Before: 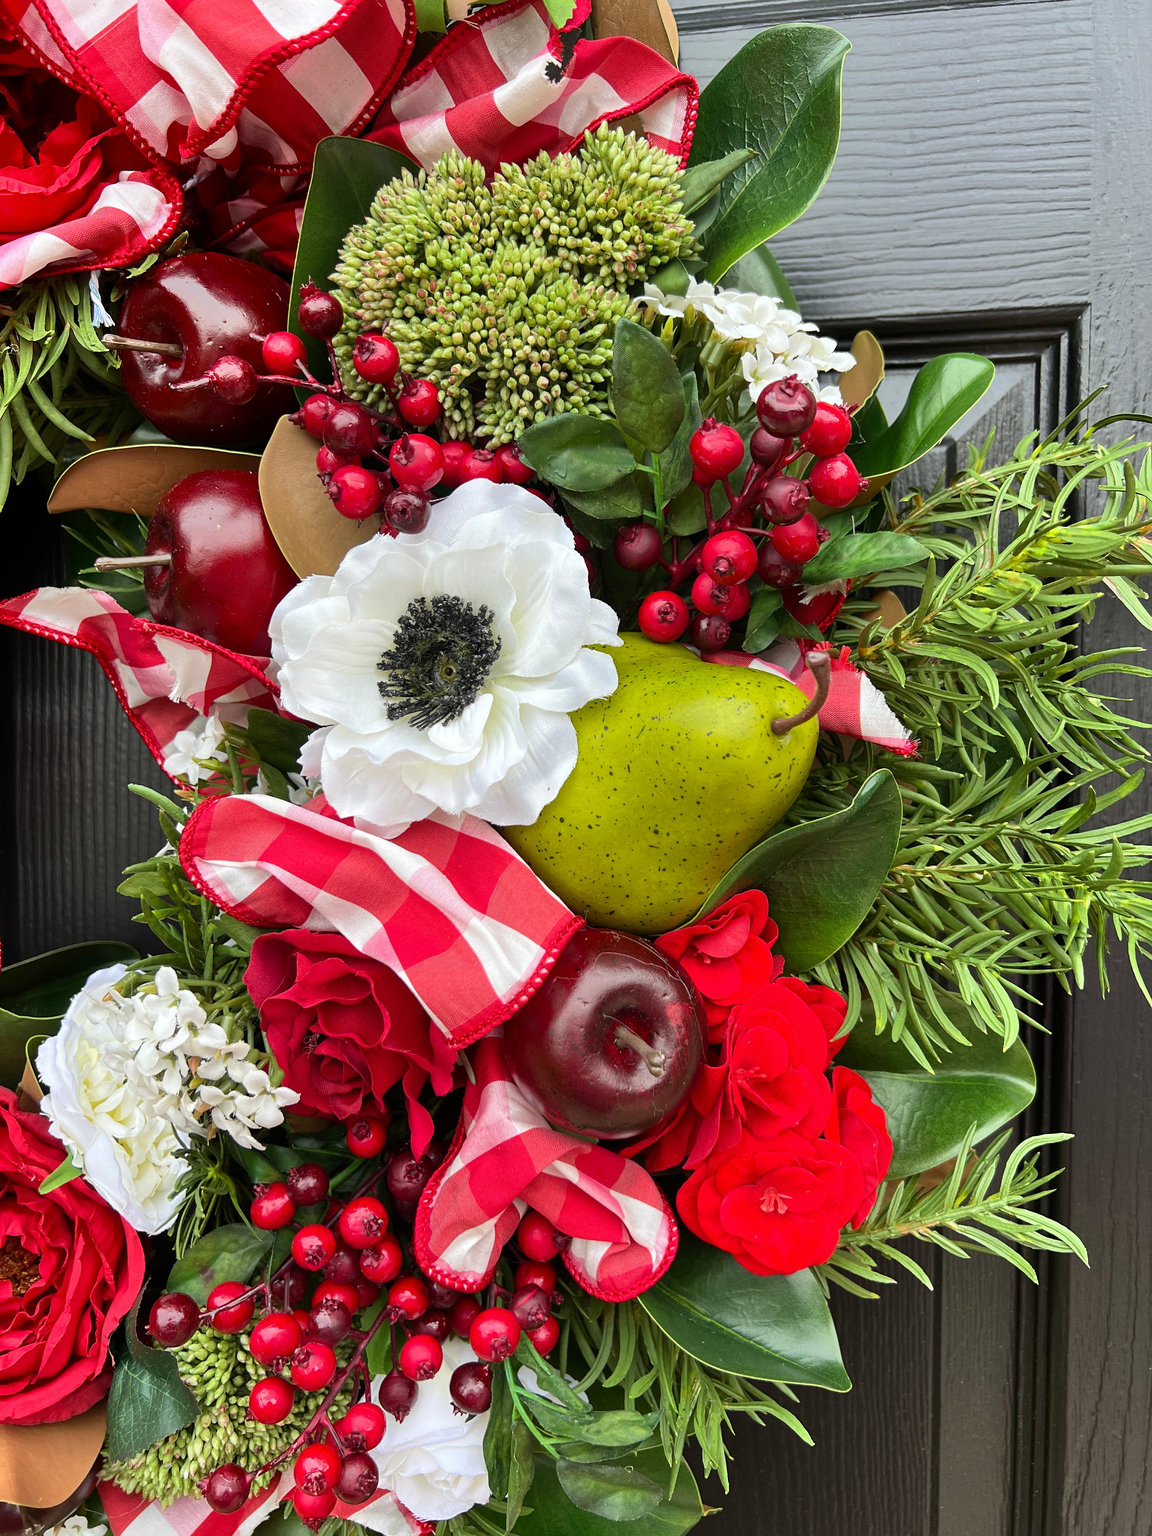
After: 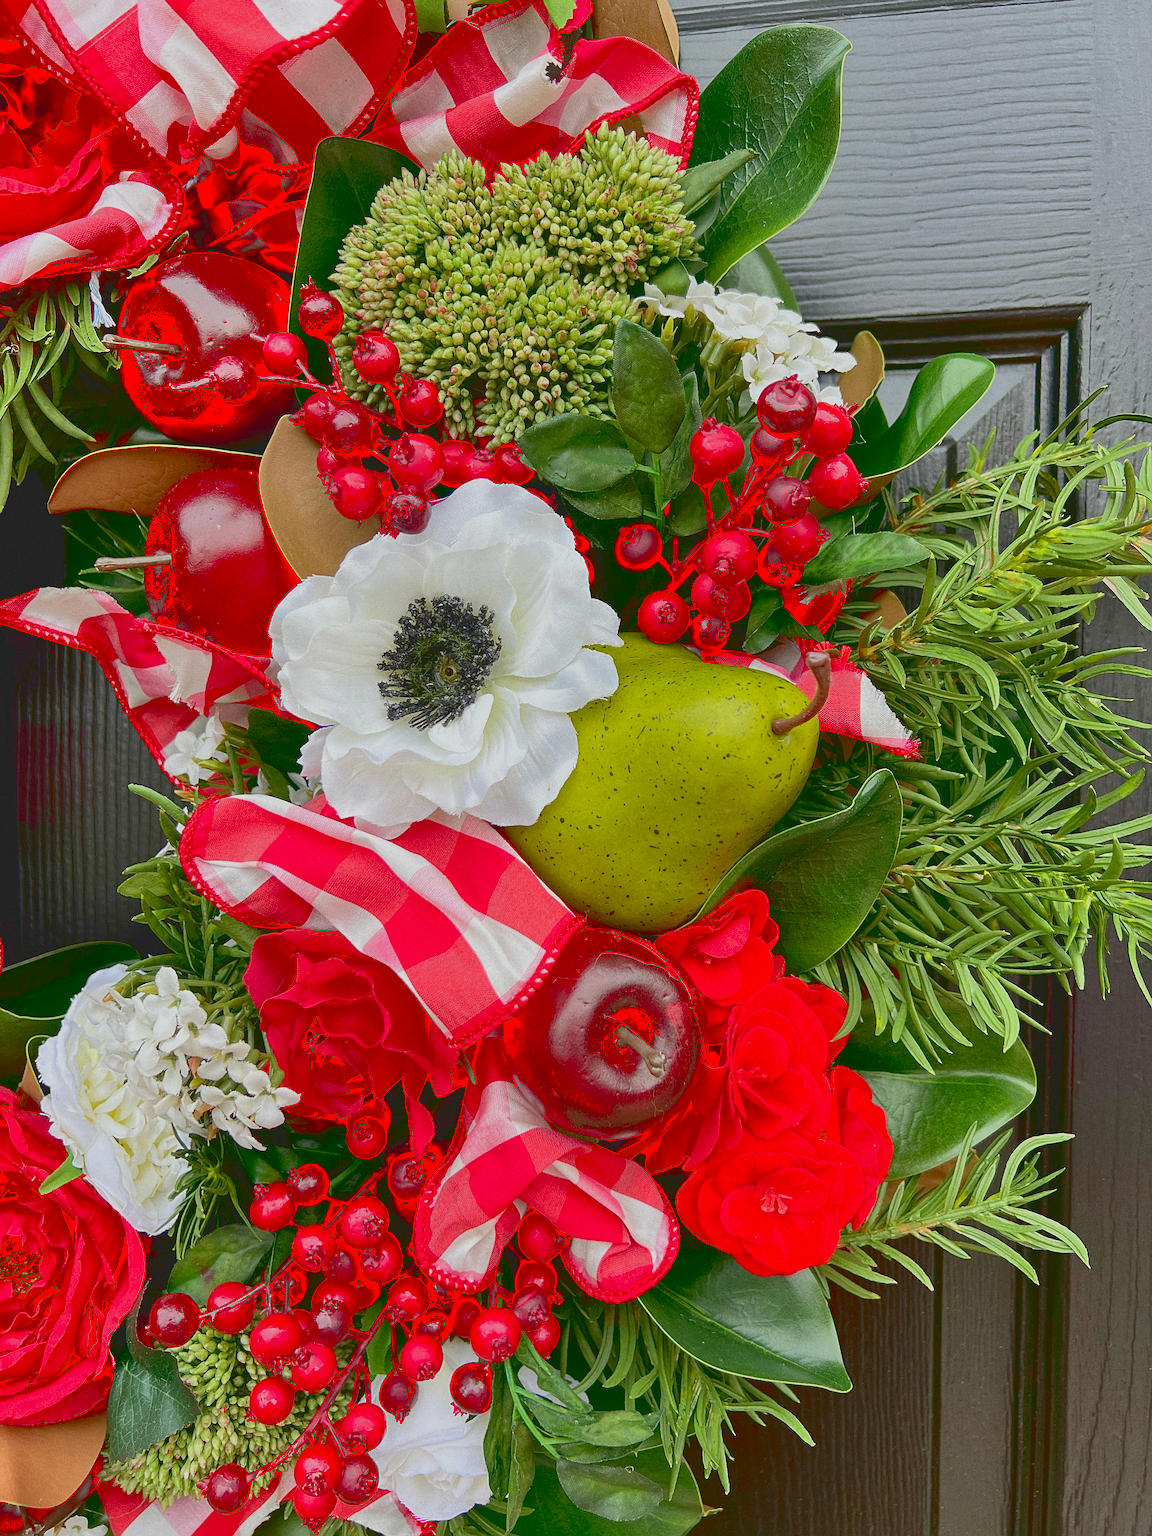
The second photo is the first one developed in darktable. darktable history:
exposure: black level correction 0.009, exposure -0.637 EV, compensate highlight preservation false
tone curve: curves: ch0 [(0, 0.137) (1, 1)], color space Lab, linked channels, preserve colors none
grain: coarseness 0.09 ISO
sharpen: on, module defaults
